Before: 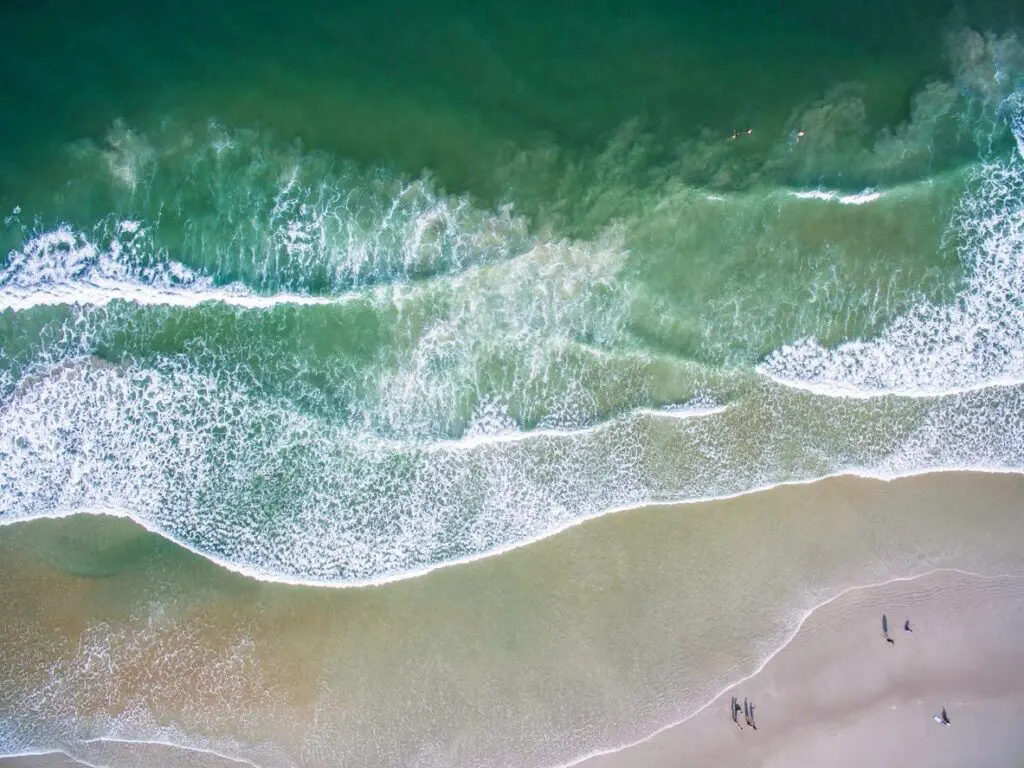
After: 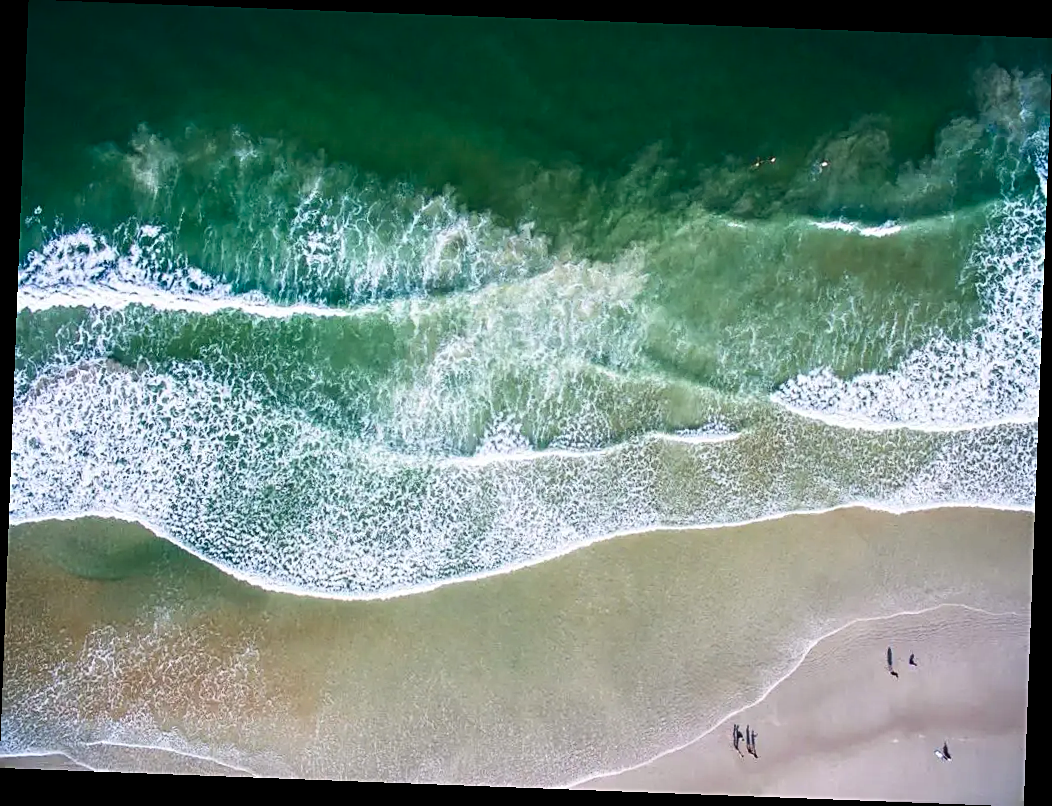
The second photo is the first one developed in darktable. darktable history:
rotate and perspective: rotation 2.17°, automatic cropping off
contrast brightness saturation: contrast 0.2, brightness -0.11, saturation 0.1
sharpen: on, module defaults
